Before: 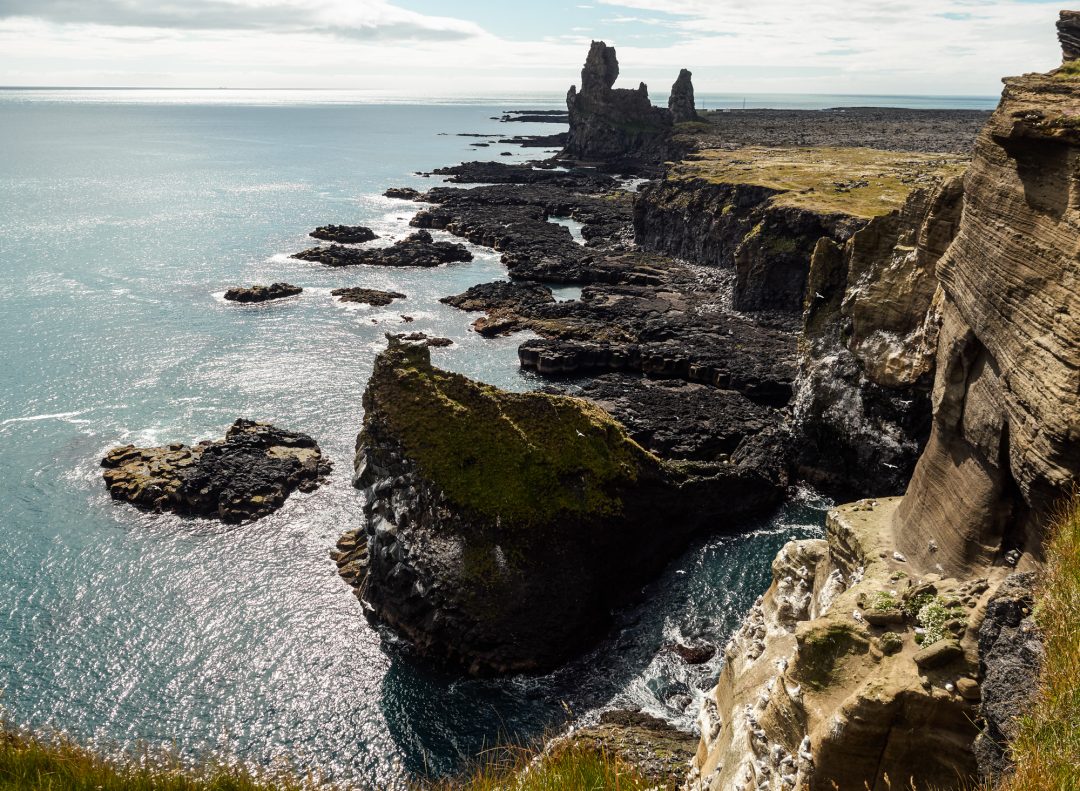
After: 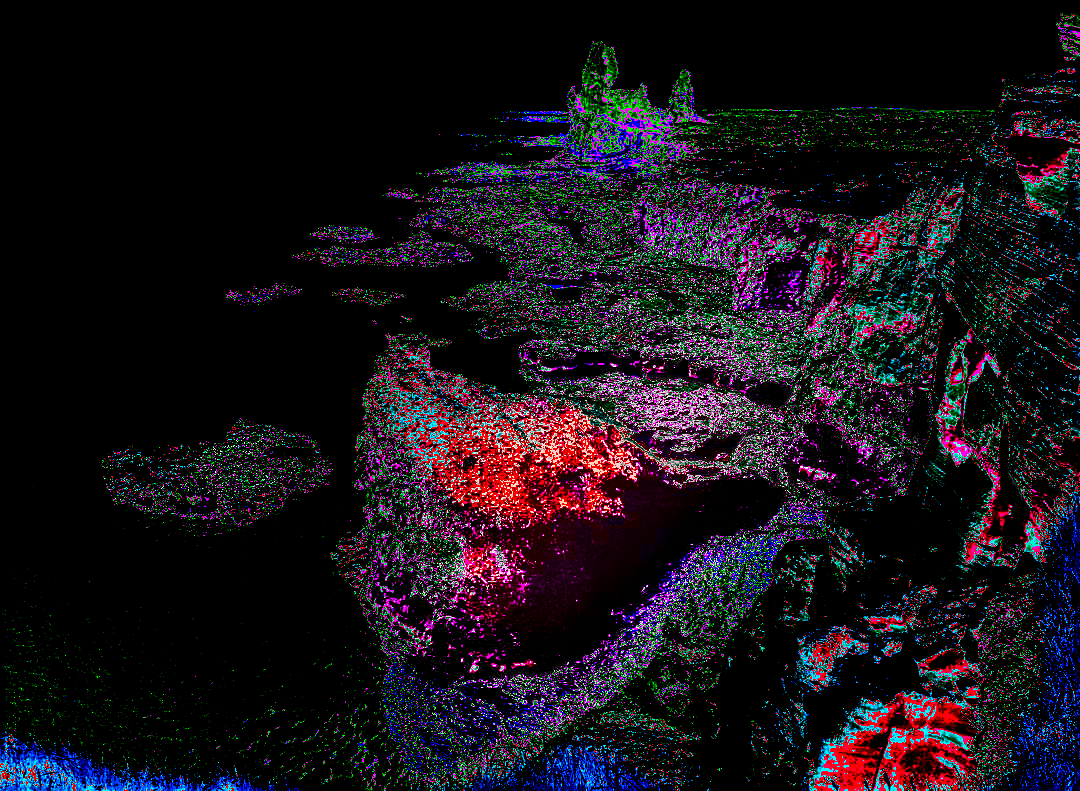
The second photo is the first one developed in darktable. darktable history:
exposure: black level correction 0, exposure 1.3 EV, compensate highlight preservation false
white balance: red 8, blue 8
sharpen: on, module defaults
shadows and highlights: shadows color adjustment 97.66%, soften with gaussian
